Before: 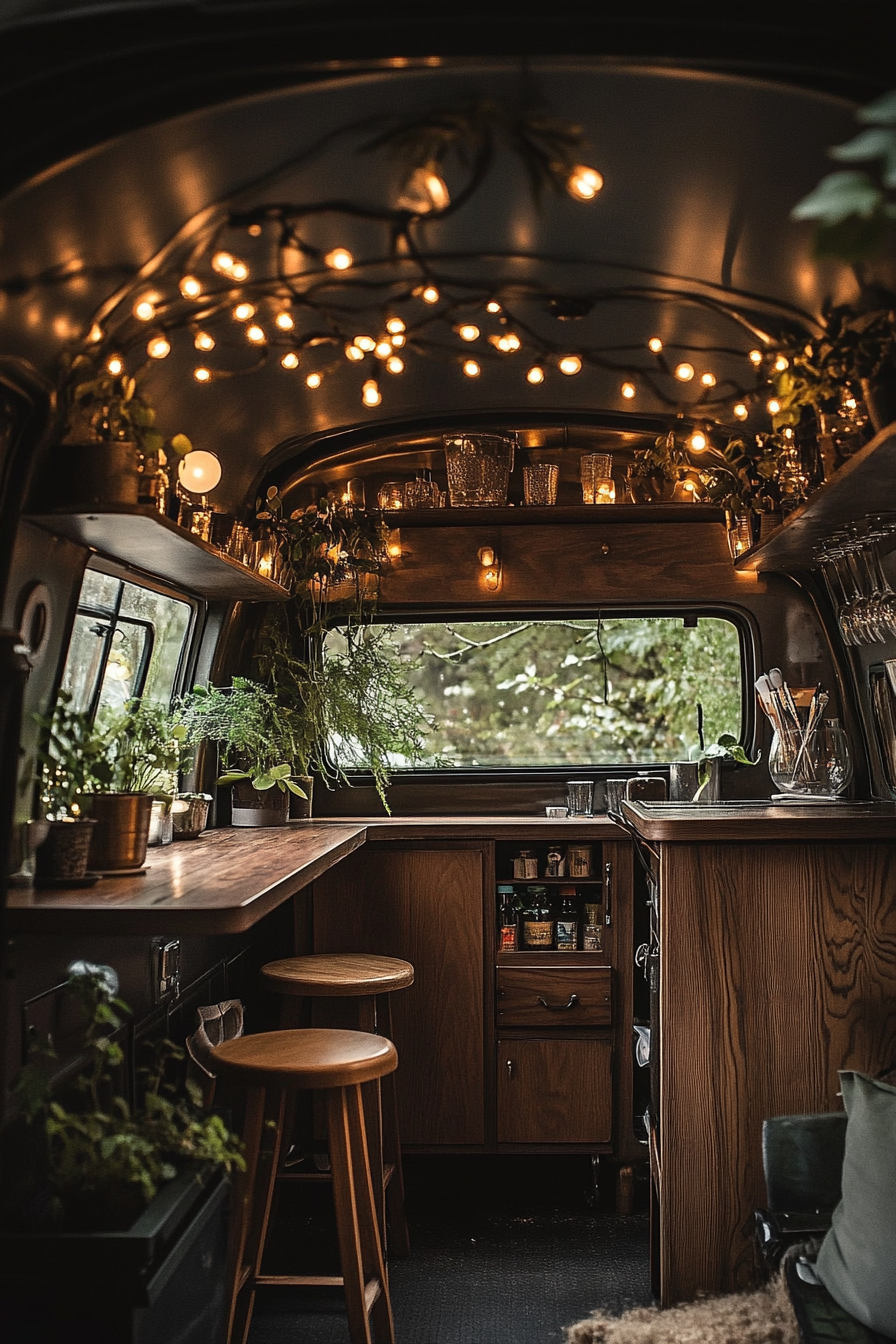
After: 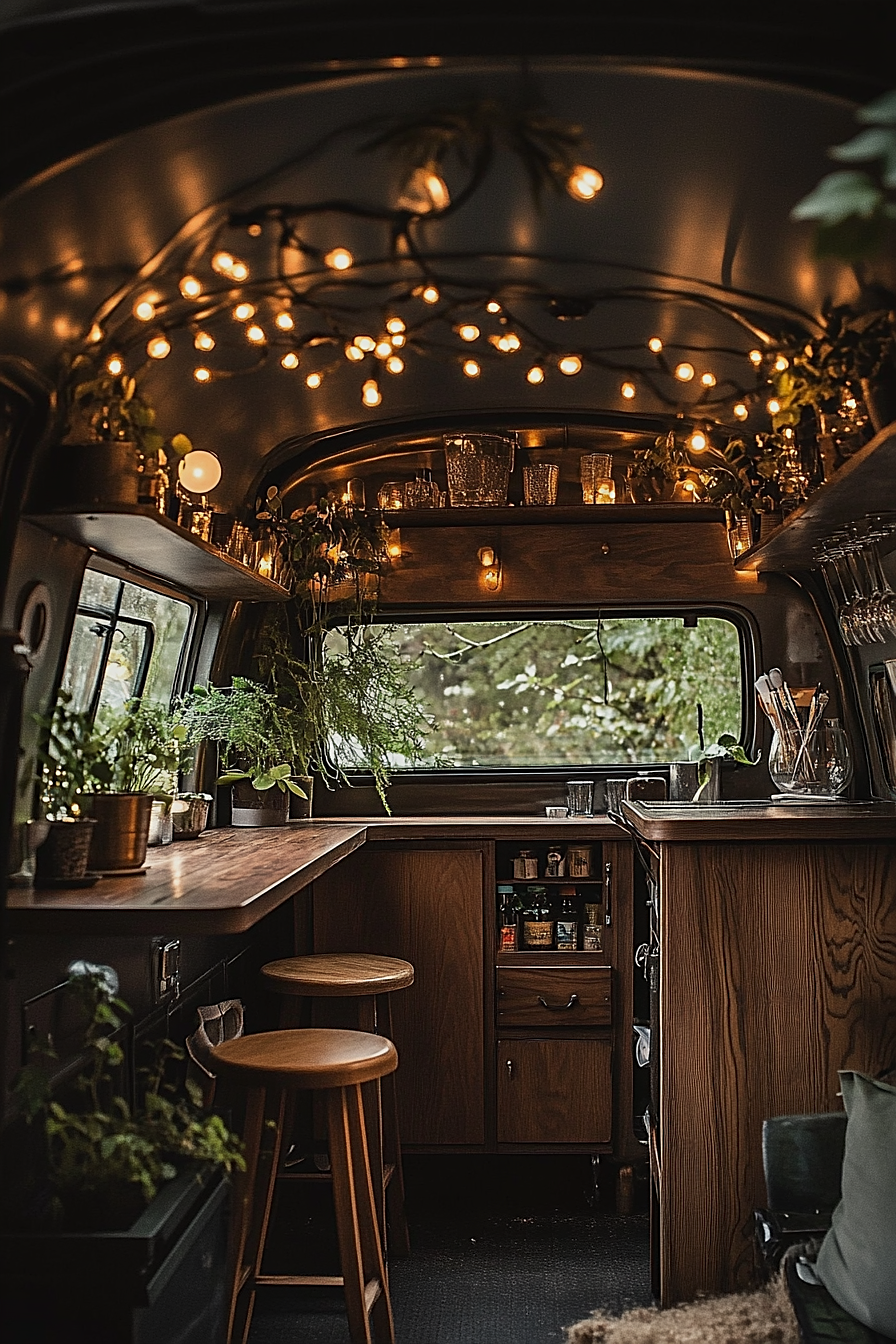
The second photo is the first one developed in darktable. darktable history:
shadows and highlights: radius 122.35, shadows 21.3, white point adjustment -9.67, highlights -15.35, soften with gaussian
sharpen: on, module defaults
